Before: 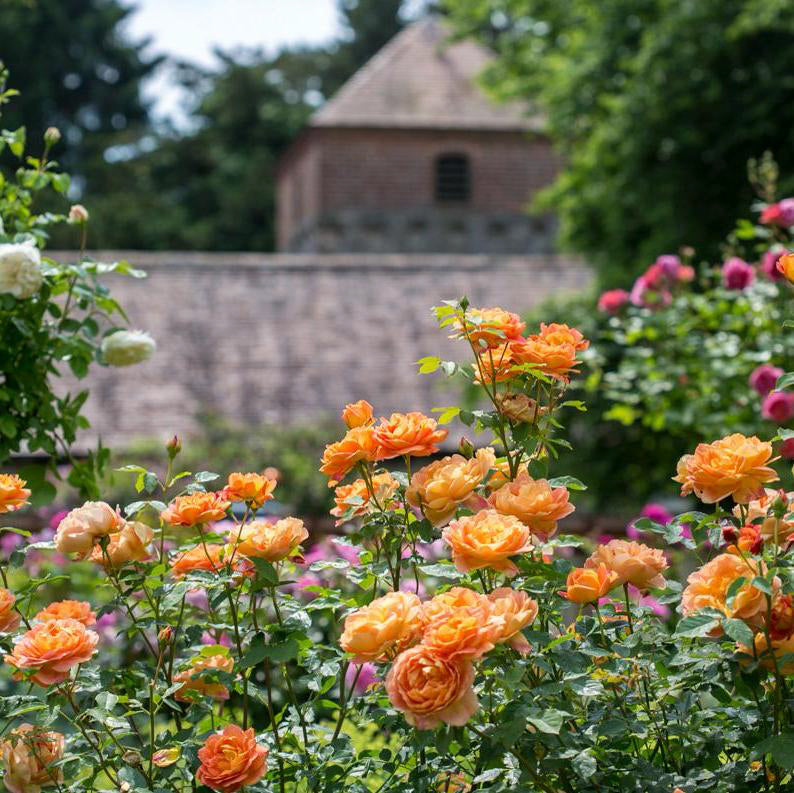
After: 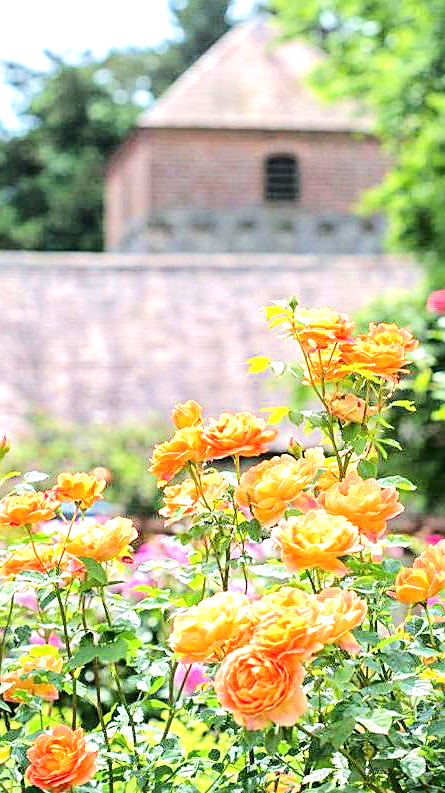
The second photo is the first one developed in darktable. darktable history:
crop: left 21.554%, right 22.318%
exposure: black level correction 0, exposure 1.098 EV, compensate highlight preservation false
sharpen: on, module defaults
tone equalizer: -7 EV 0.148 EV, -6 EV 0.561 EV, -5 EV 1.16 EV, -4 EV 1.3 EV, -3 EV 1.12 EV, -2 EV 0.6 EV, -1 EV 0.153 EV, edges refinement/feathering 500, mask exposure compensation -1.57 EV, preserve details no
